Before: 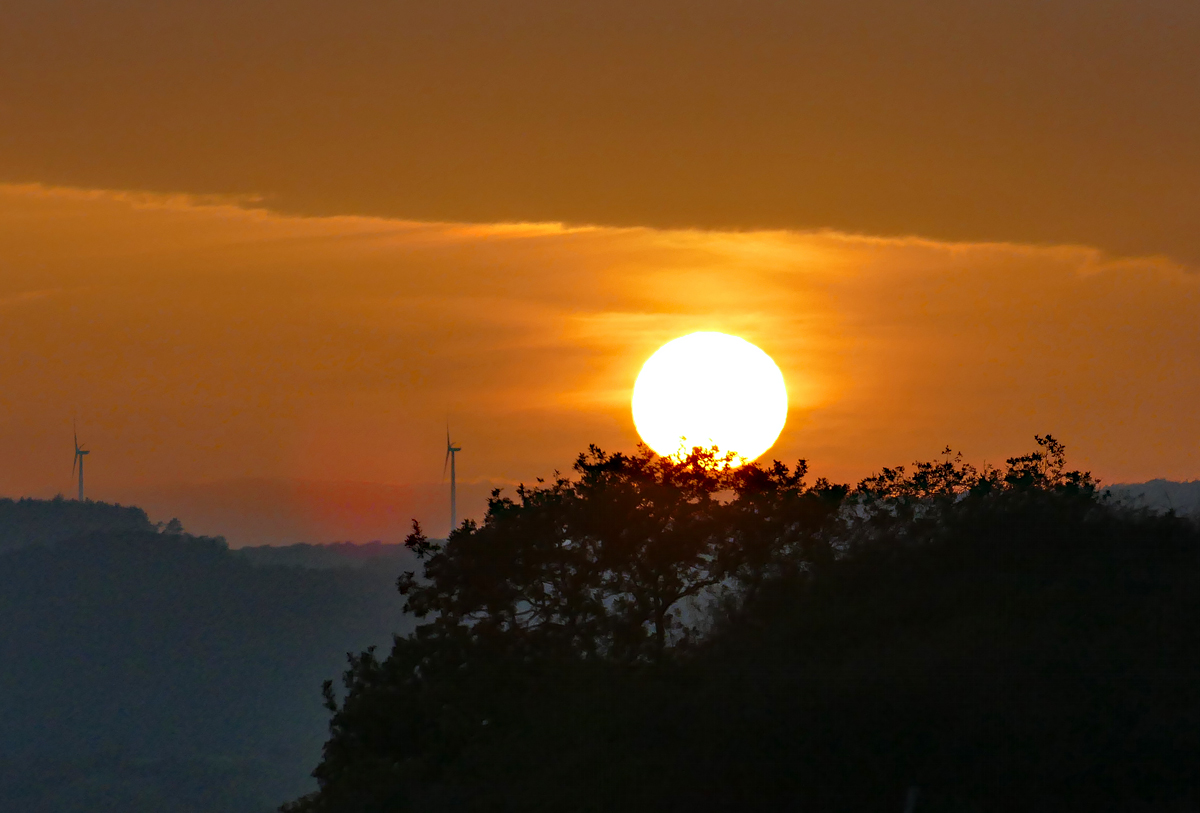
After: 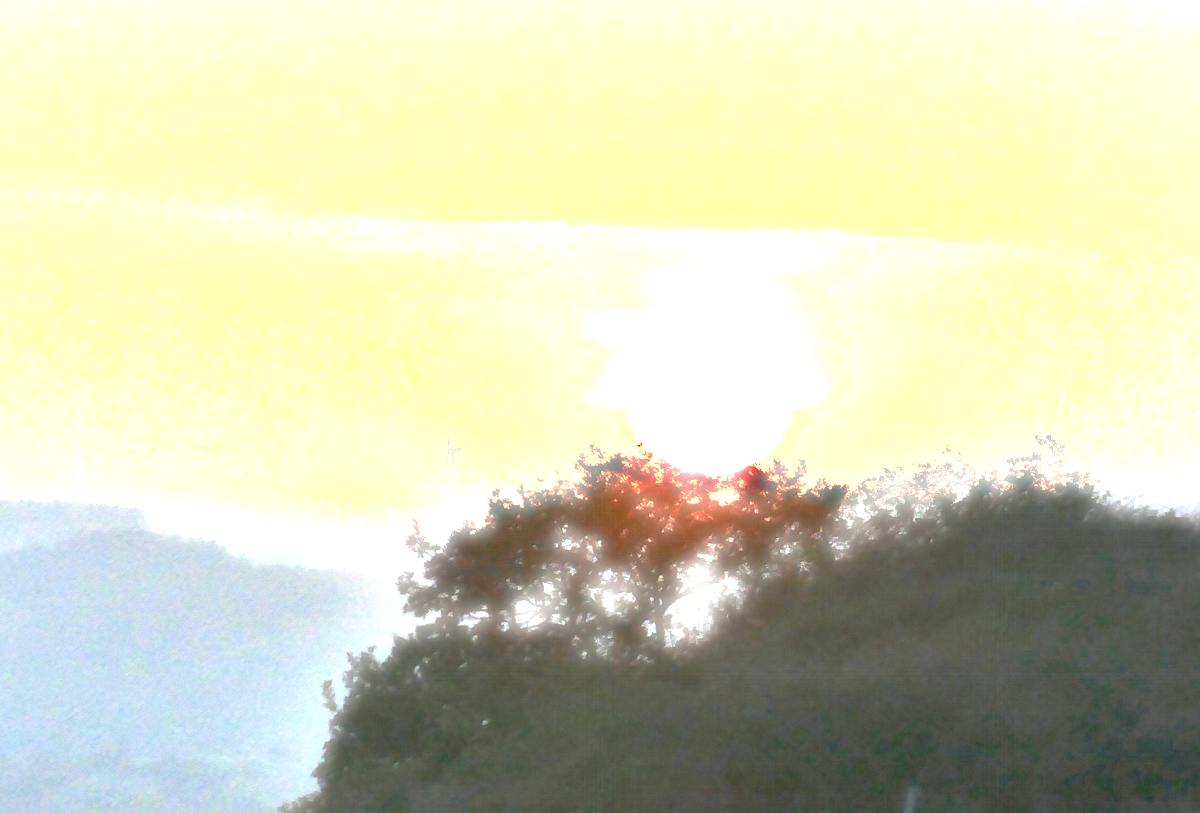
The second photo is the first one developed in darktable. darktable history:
haze removal: strength -0.888, distance 0.228, adaptive false
exposure: black level correction 0, exposure 4.024 EV, compensate highlight preservation false
